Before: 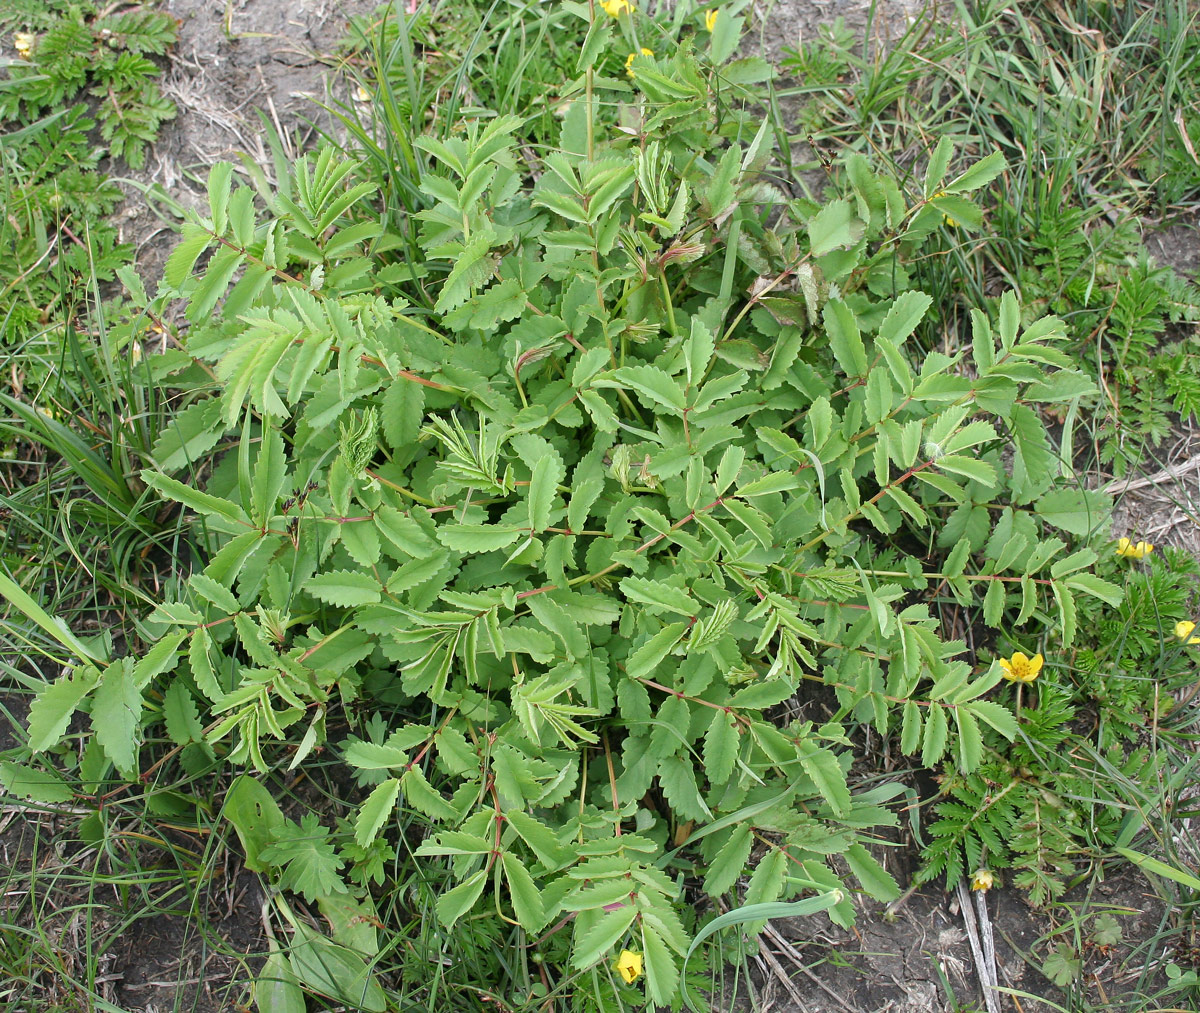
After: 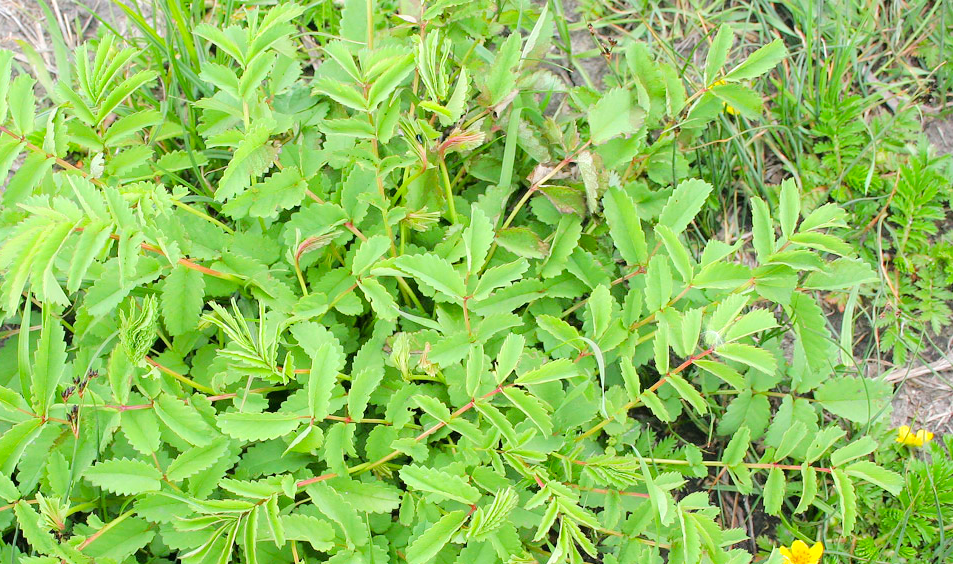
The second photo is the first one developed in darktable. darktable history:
color balance rgb: linear chroma grading › global chroma 3.45%, perceptual saturation grading › global saturation 11.24%, perceptual brilliance grading › global brilliance 3.04%, global vibrance 2.8%
crop: left 18.38%, top 11.092%, right 2.134%, bottom 33.217%
tone curve: curves: ch0 [(0, 0) (0.26, 0.424) (0.417, 0.585) (1, 1)]
